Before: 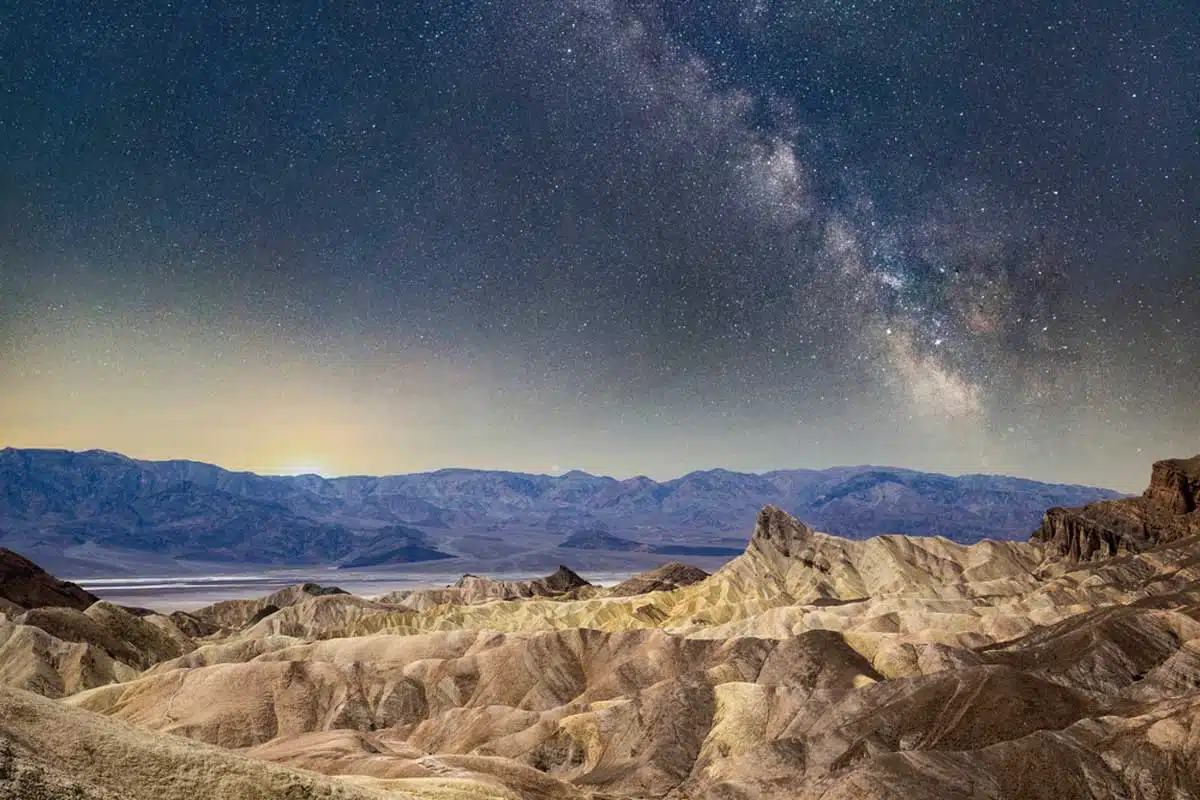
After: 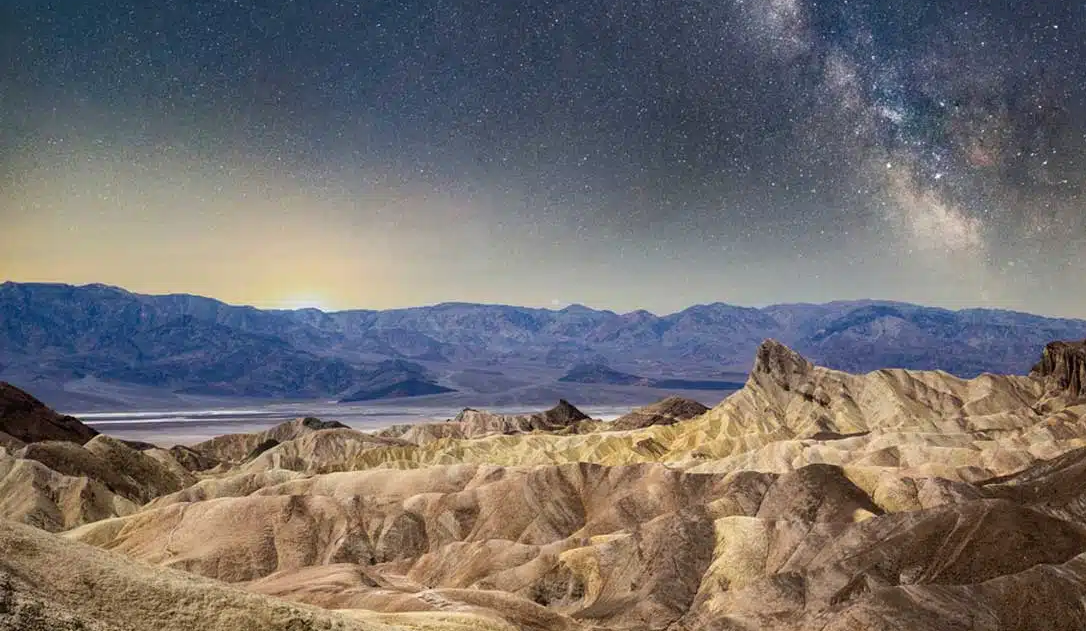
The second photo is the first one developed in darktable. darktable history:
crop: top 20.859%, right 9.434%, bottom 0.247%
